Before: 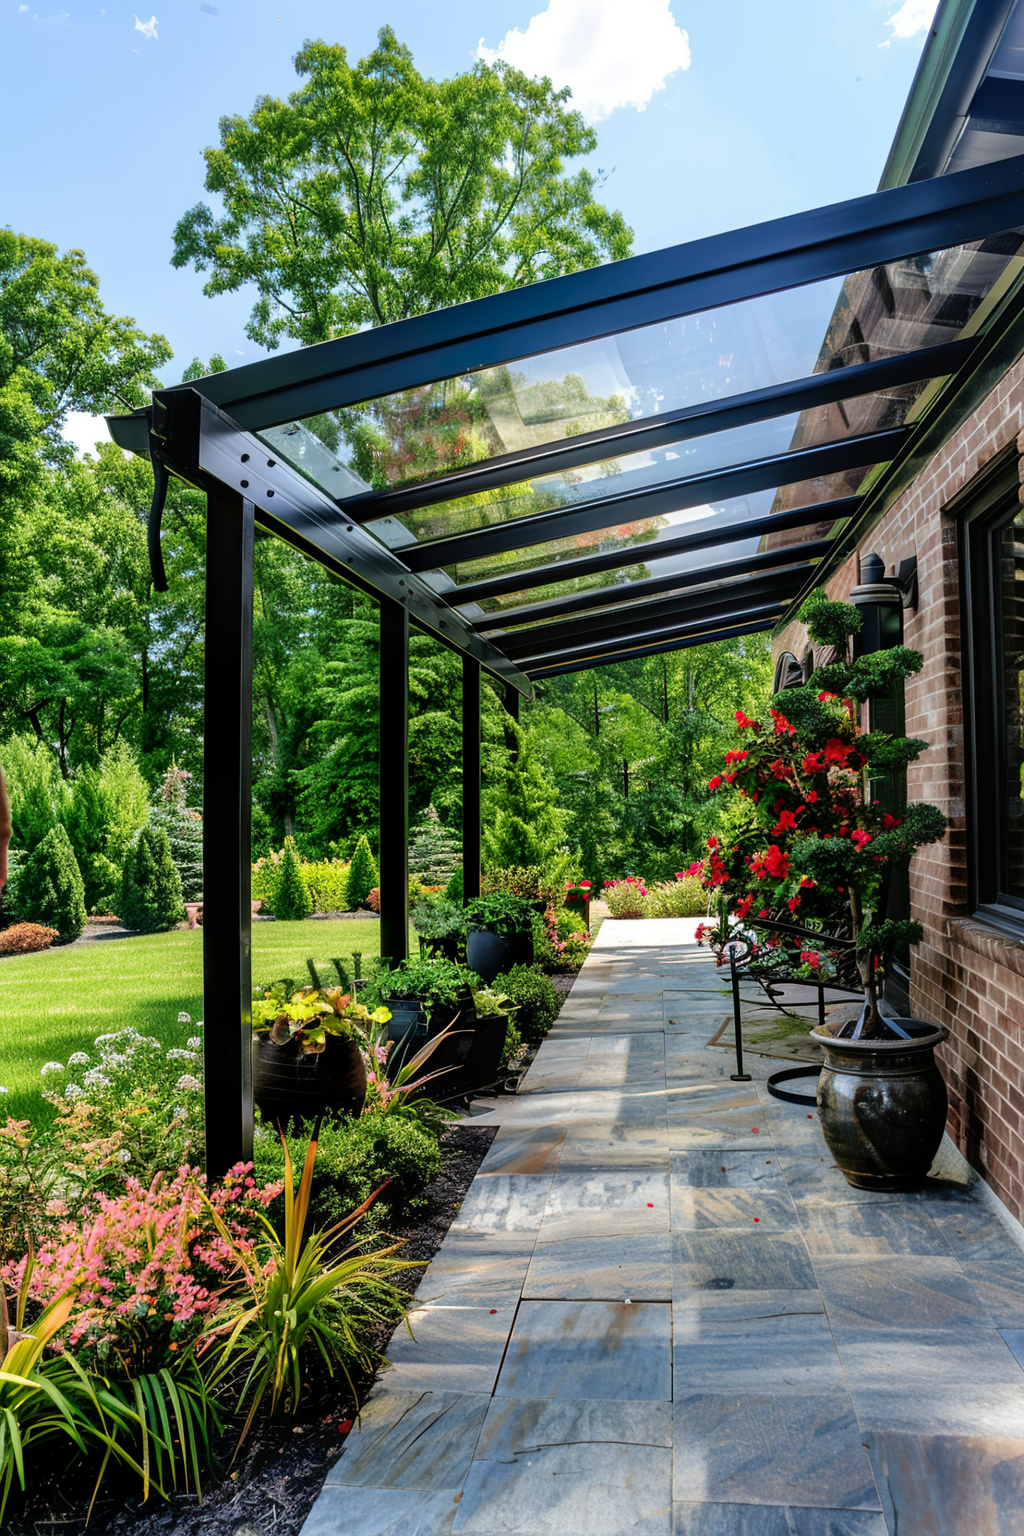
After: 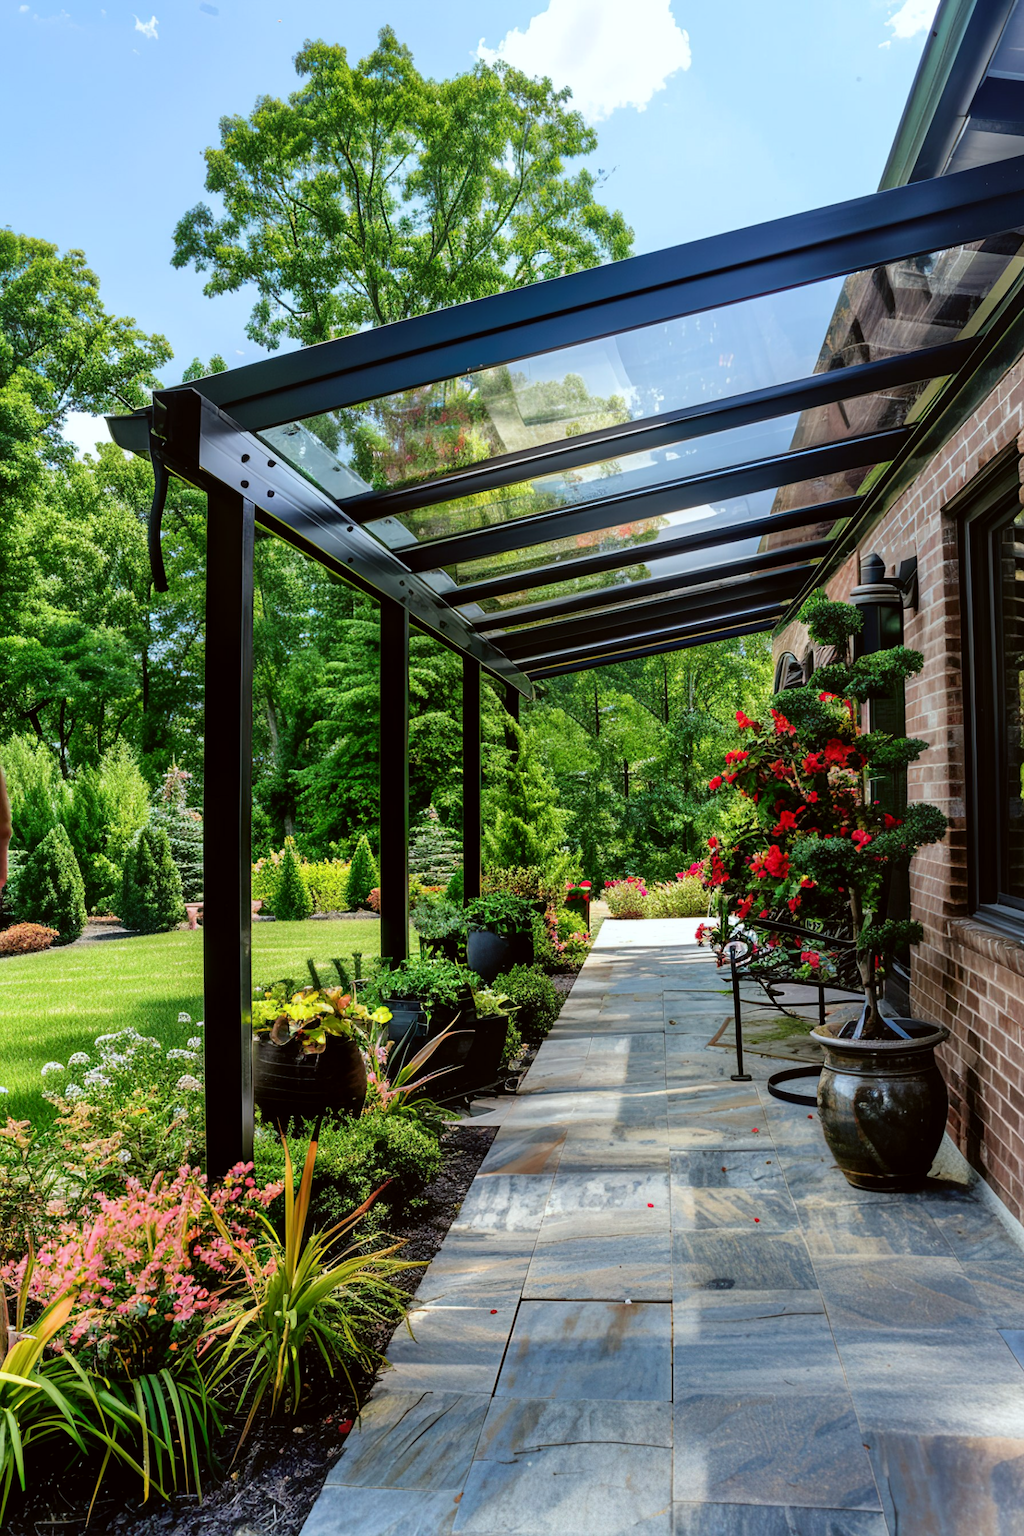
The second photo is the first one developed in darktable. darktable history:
color correction: highlights a* -2.8, highlights b* -2.77, shadows a* 2.06, shadows b* 2.91
exposure: black level correction 0, compensate exposure bias true, compensate highlight preservation false
